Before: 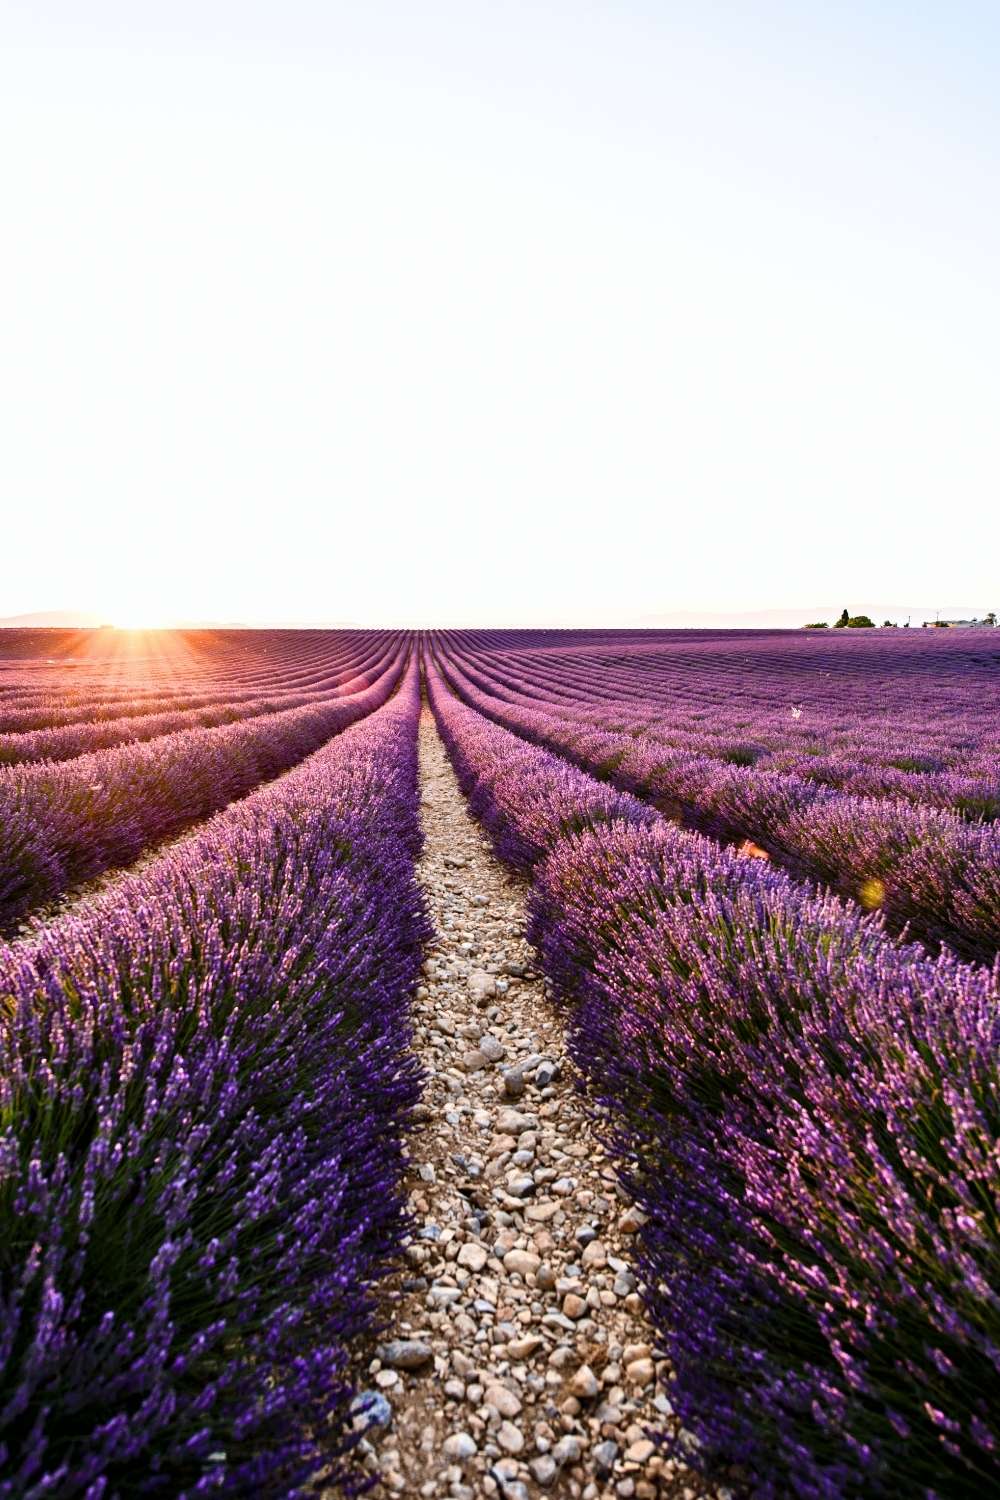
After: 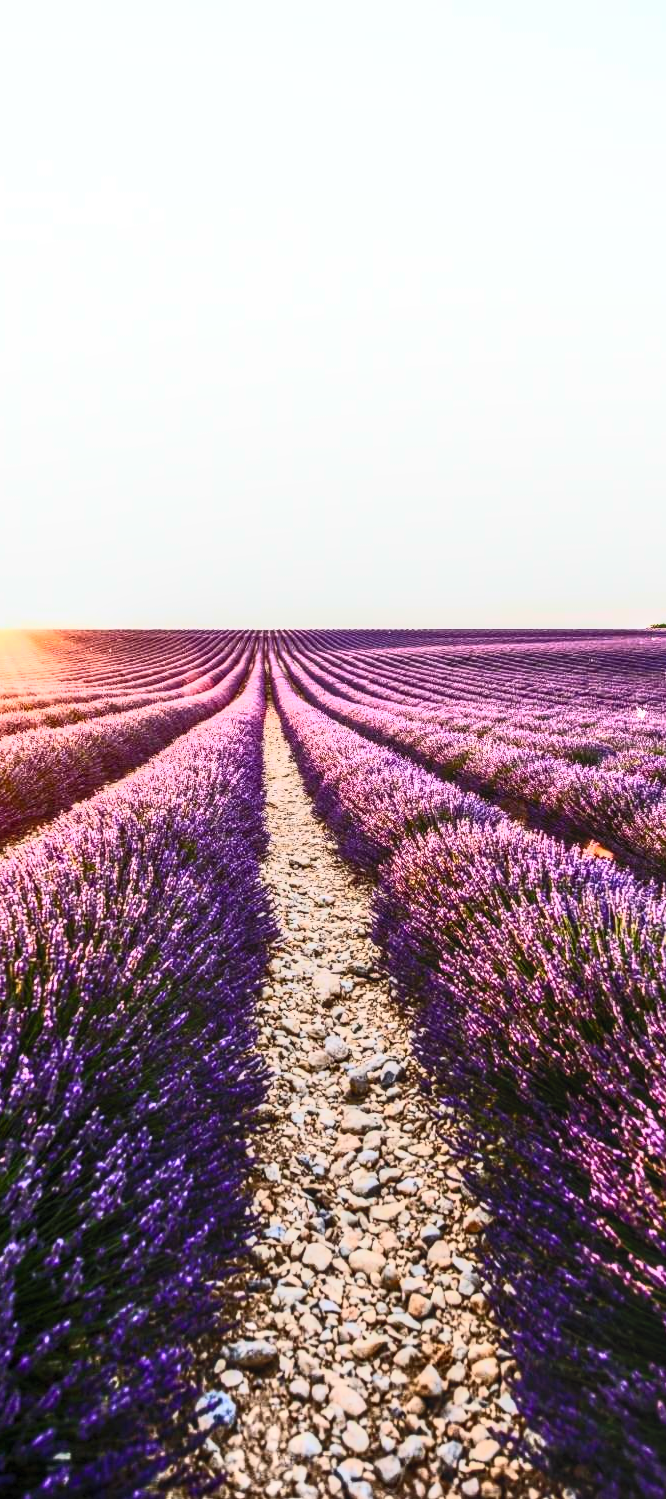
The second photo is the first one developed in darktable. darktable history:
local contrast: highlights 0%, shadows 0%, detail 133%
white balance: emerald 1
crop and rotate: left 15.546%, right 17.787%
contrast brightness saturation: contrast 0.62, brightness 0.34, saturation 0.14
